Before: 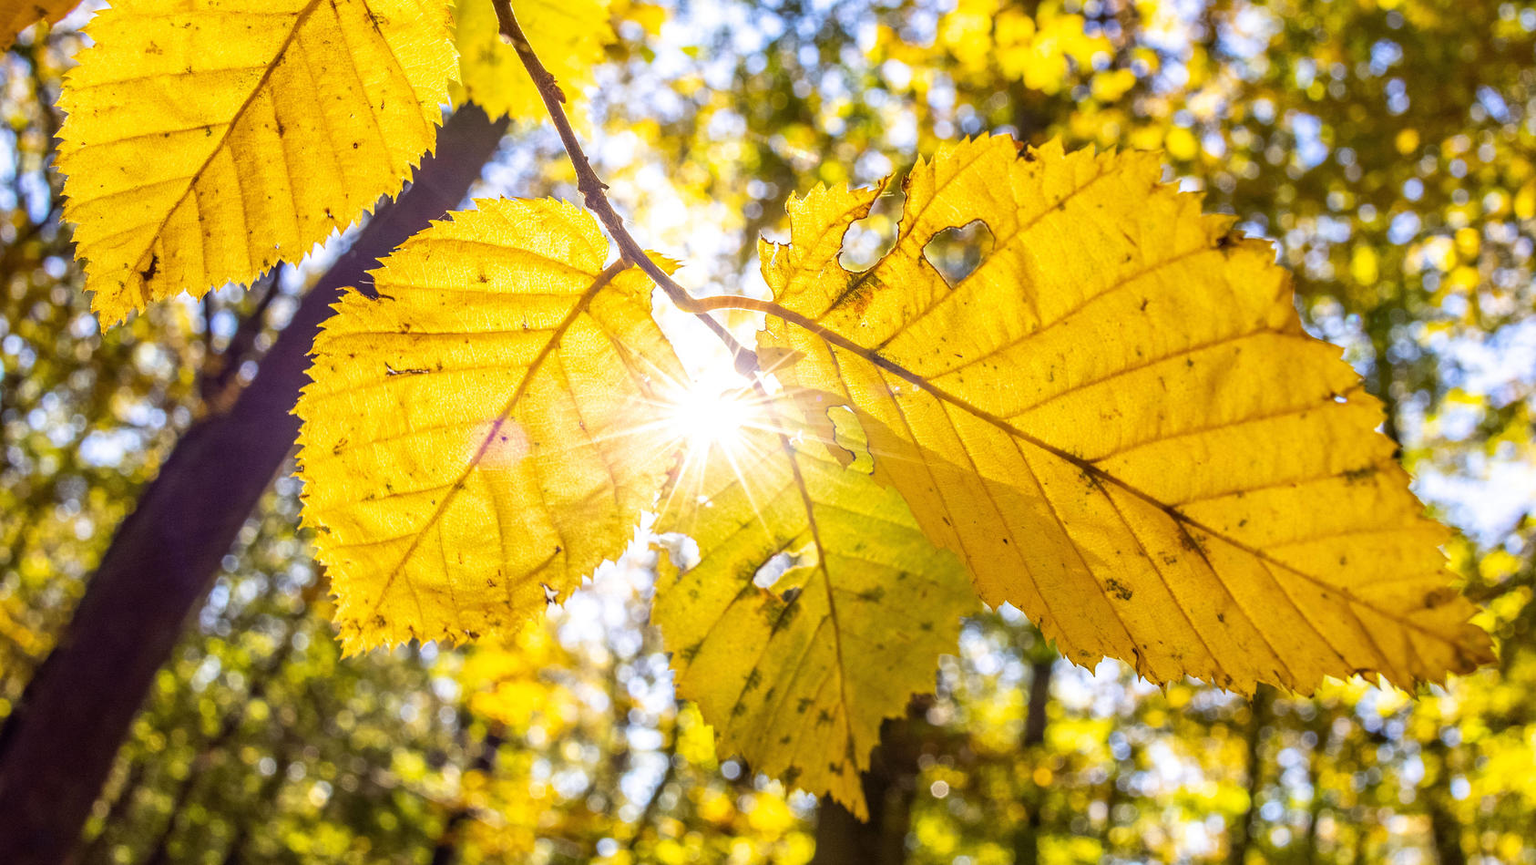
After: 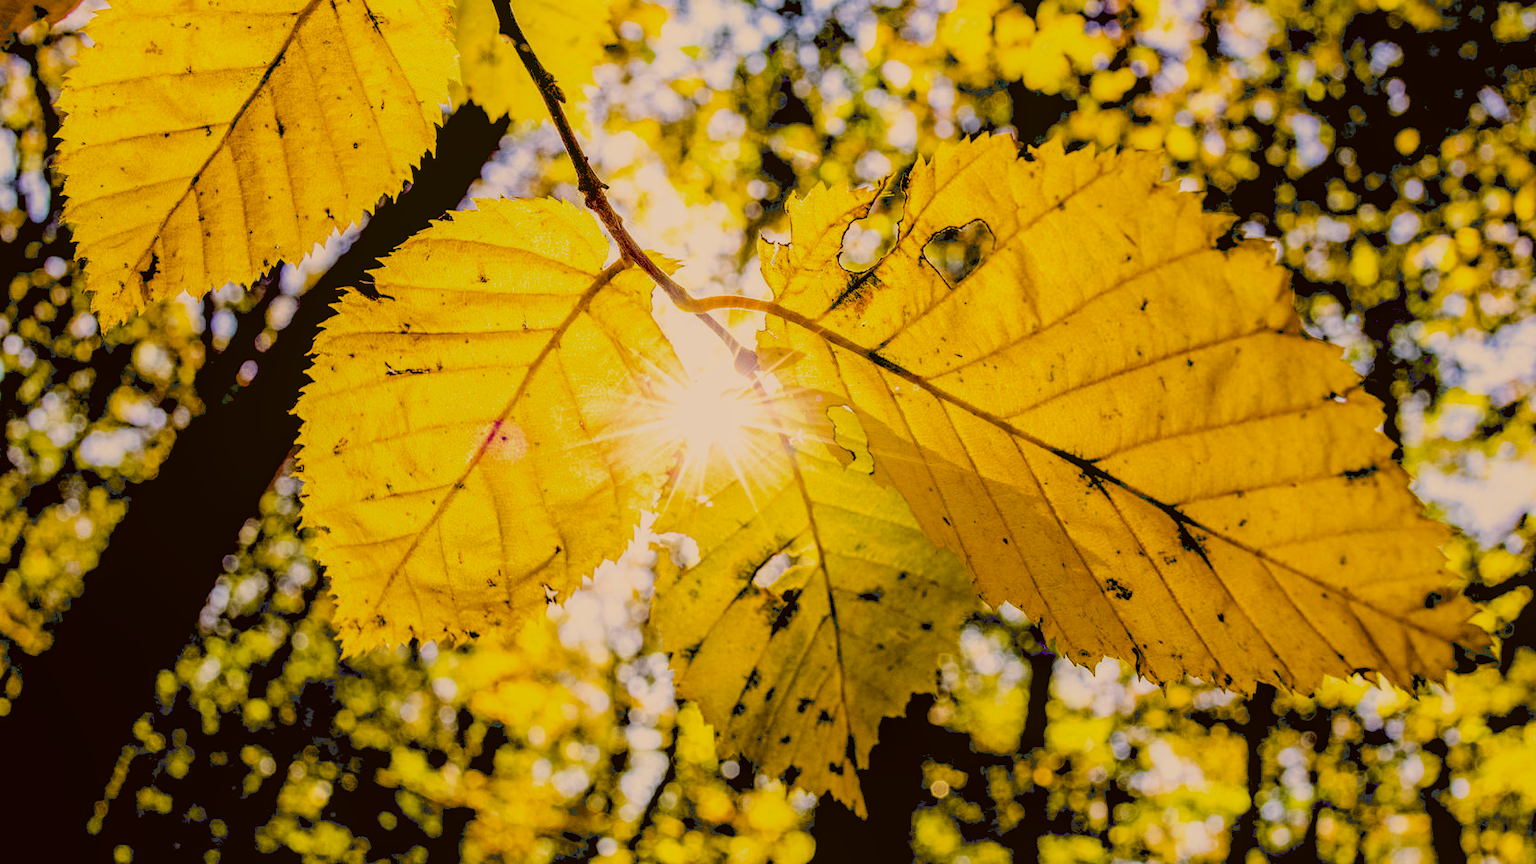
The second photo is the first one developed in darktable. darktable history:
filmic rgb: black relative exposure -7.65 EV, white relative exposure 4.56 EV, threshold 3.05 EV, hardness 3.61, color science v6 (2022), enable highlight reconstruction true
exposure: black level correction 0.099, exposure -0.094 EV, compensate exposure bias true, compensate highlight preservation false
color correction: highlights a* 8.47, highlights b* 15.51, shadows a* -0.532, shadows b* 27.31
local contrast: detail 109%
